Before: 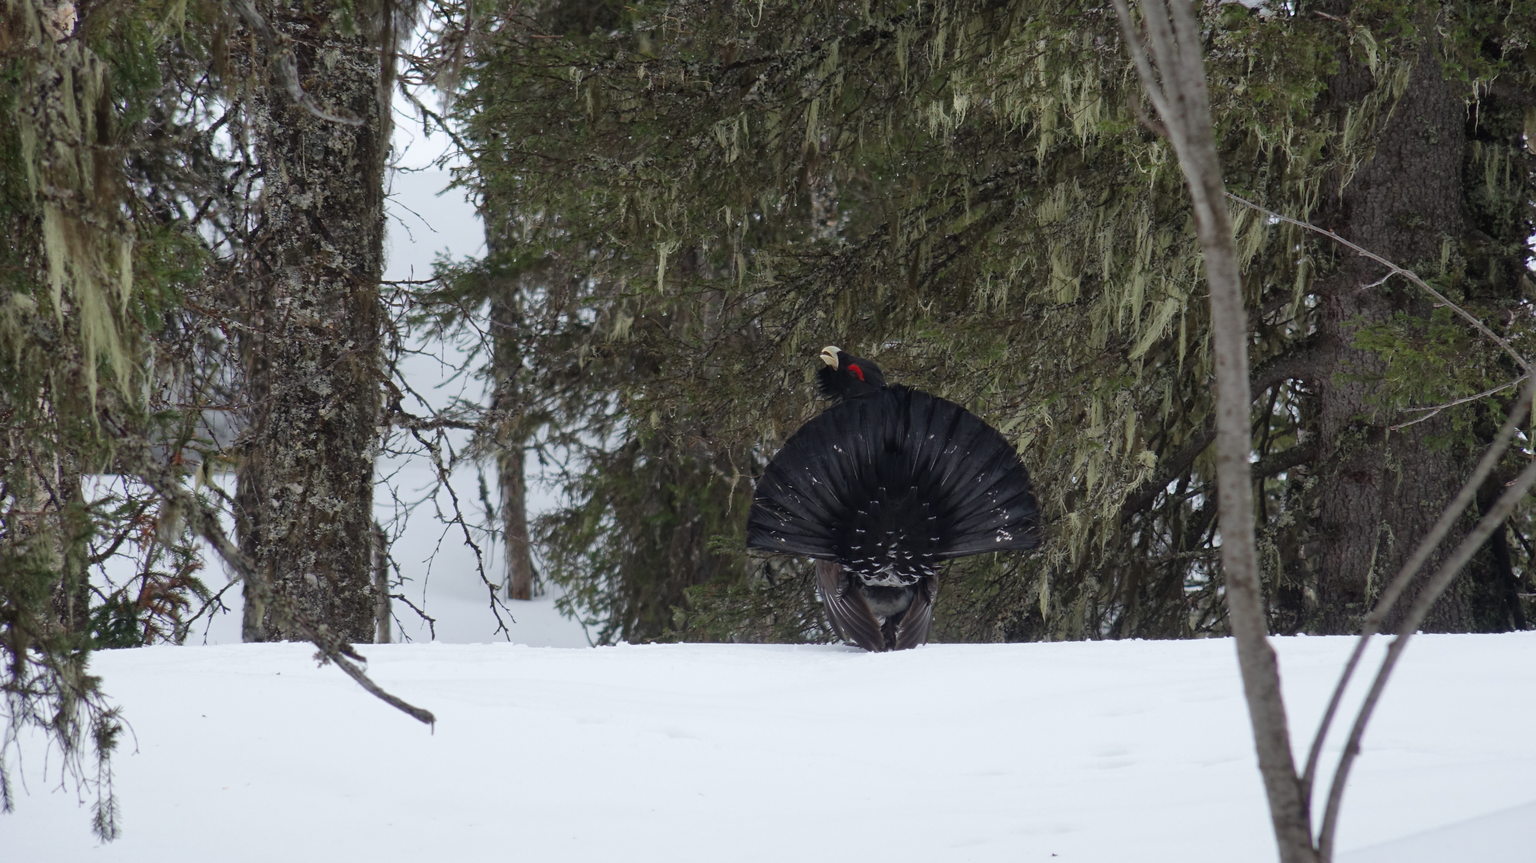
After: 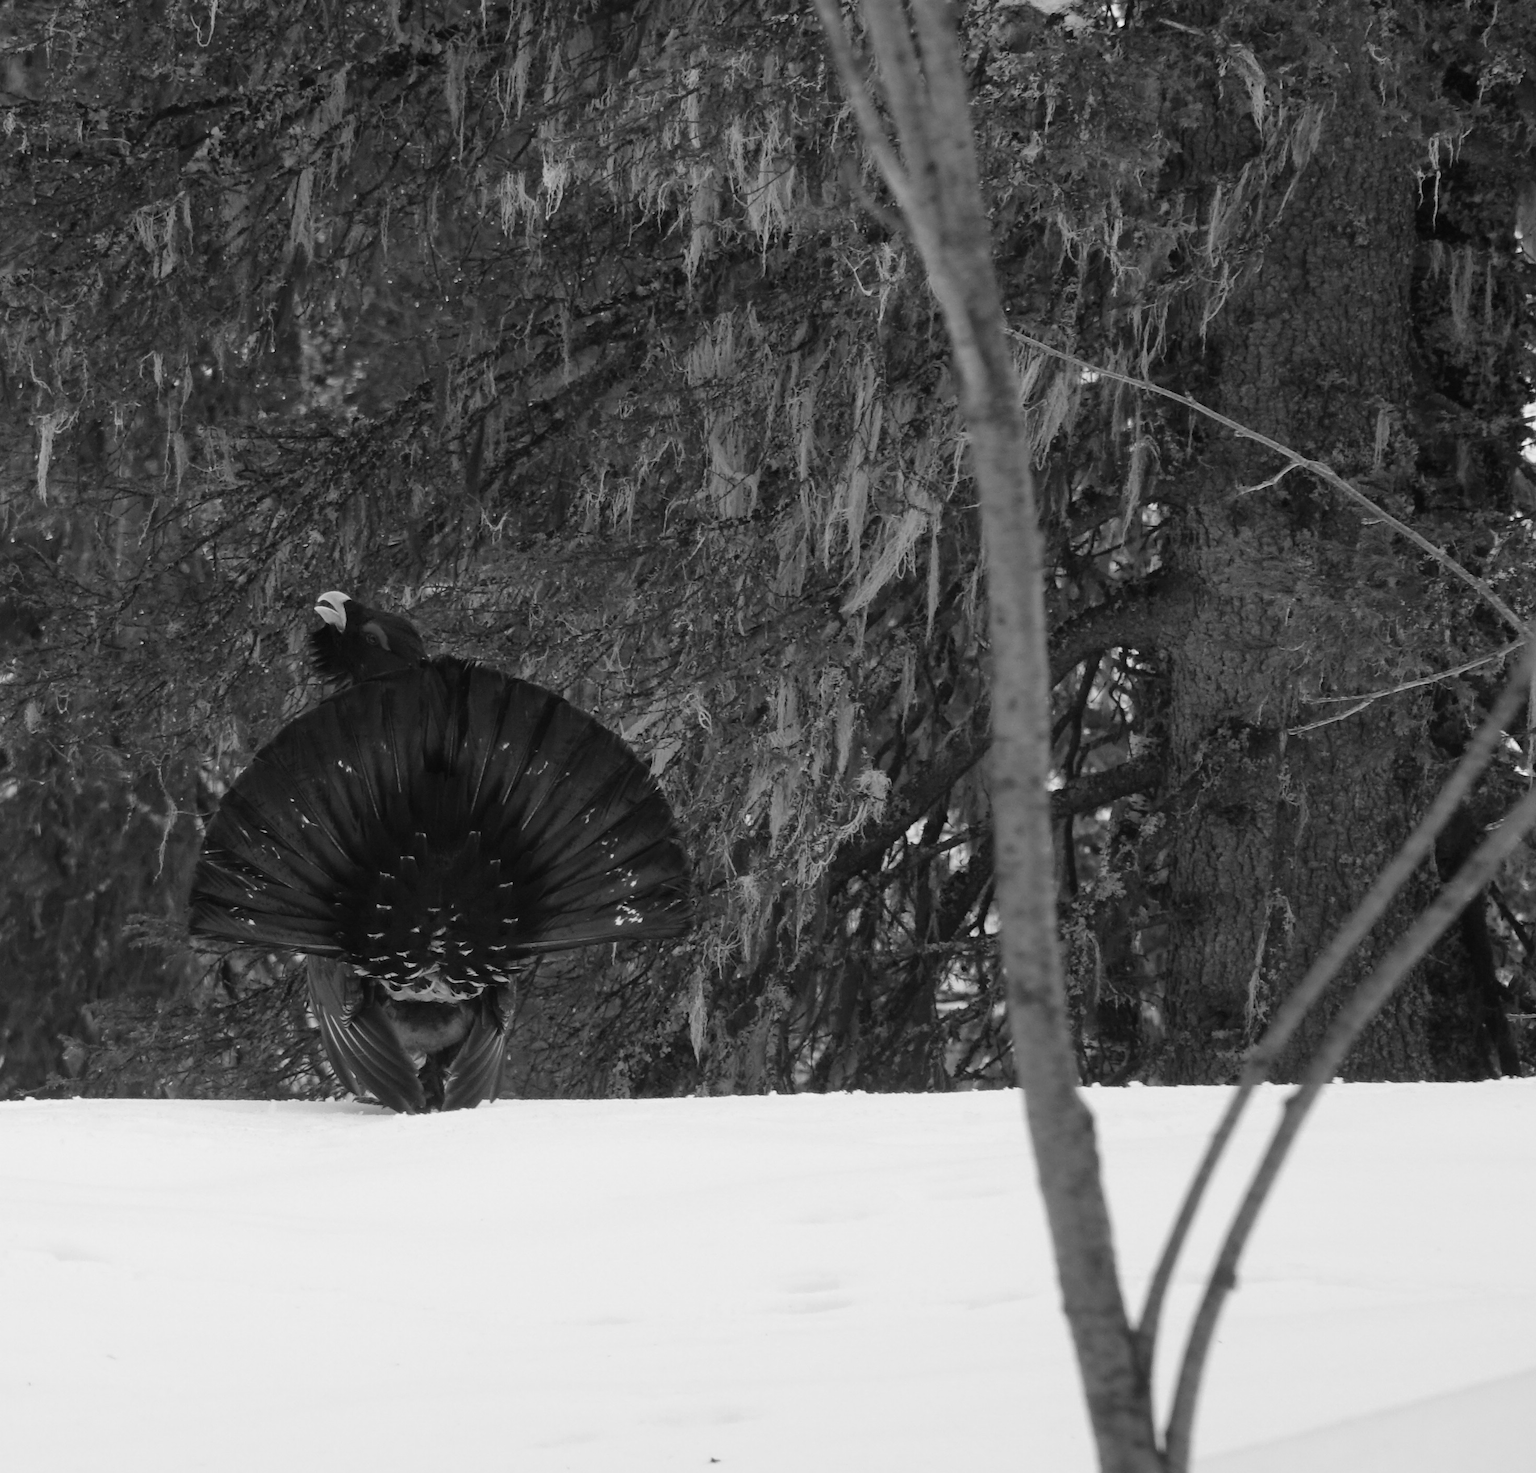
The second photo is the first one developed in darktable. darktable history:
monochrome: a -3.63, b -0.465
crop: left 41.402%
